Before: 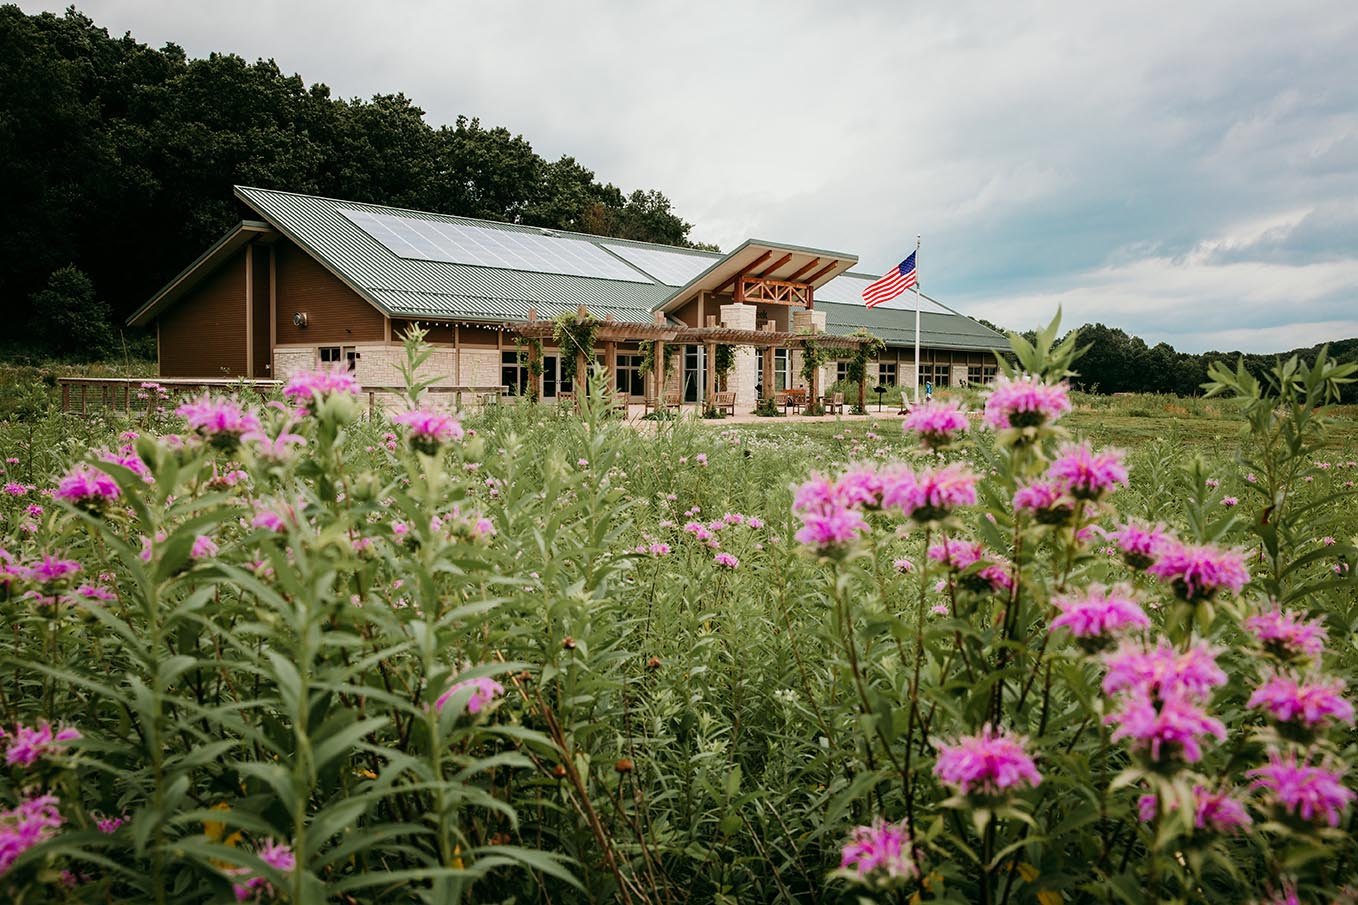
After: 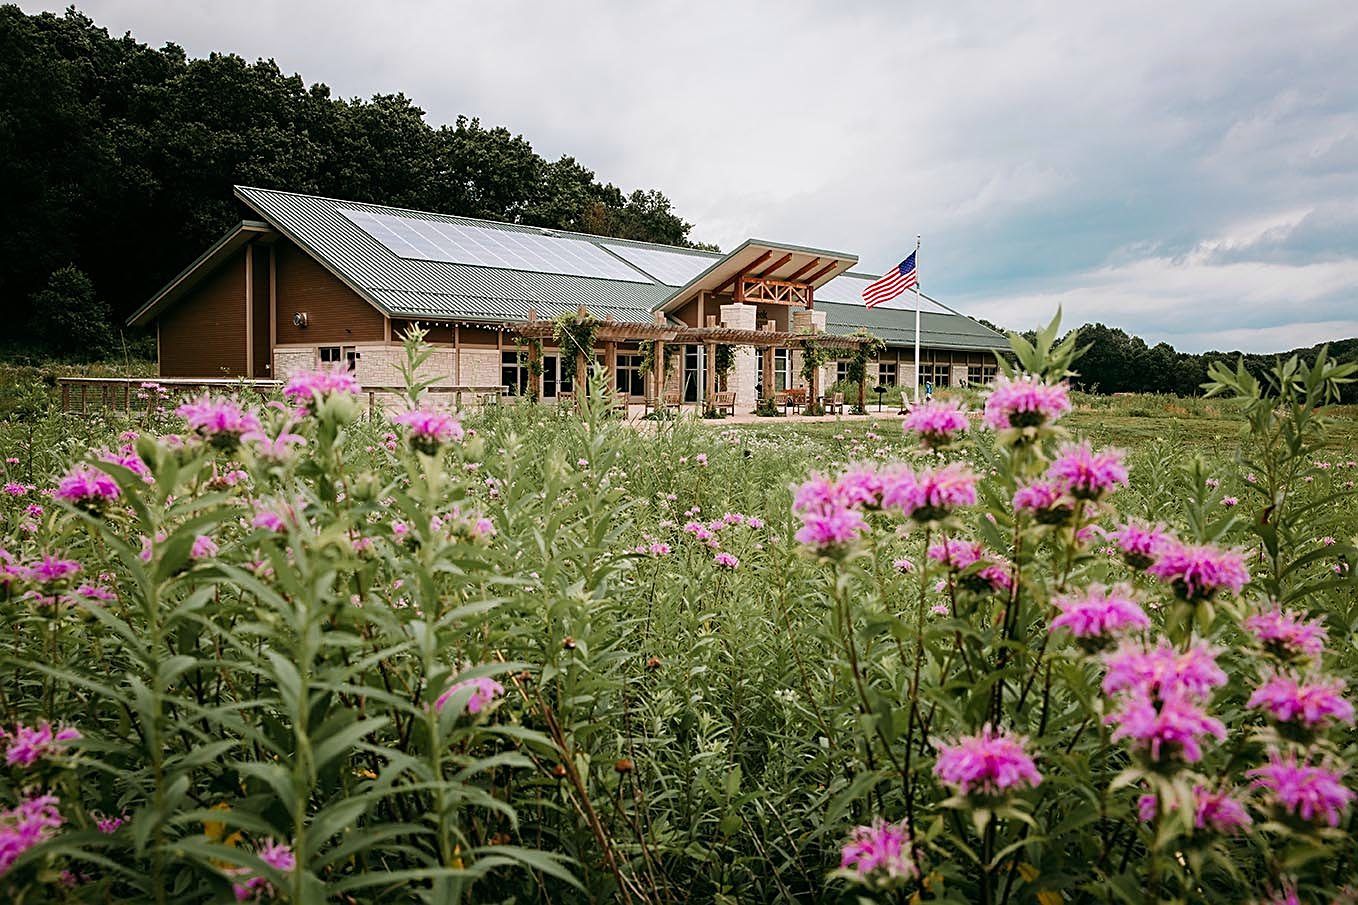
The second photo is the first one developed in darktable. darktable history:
sharpen: on, module defaults
white balance: red 1.009, blue 1.027
